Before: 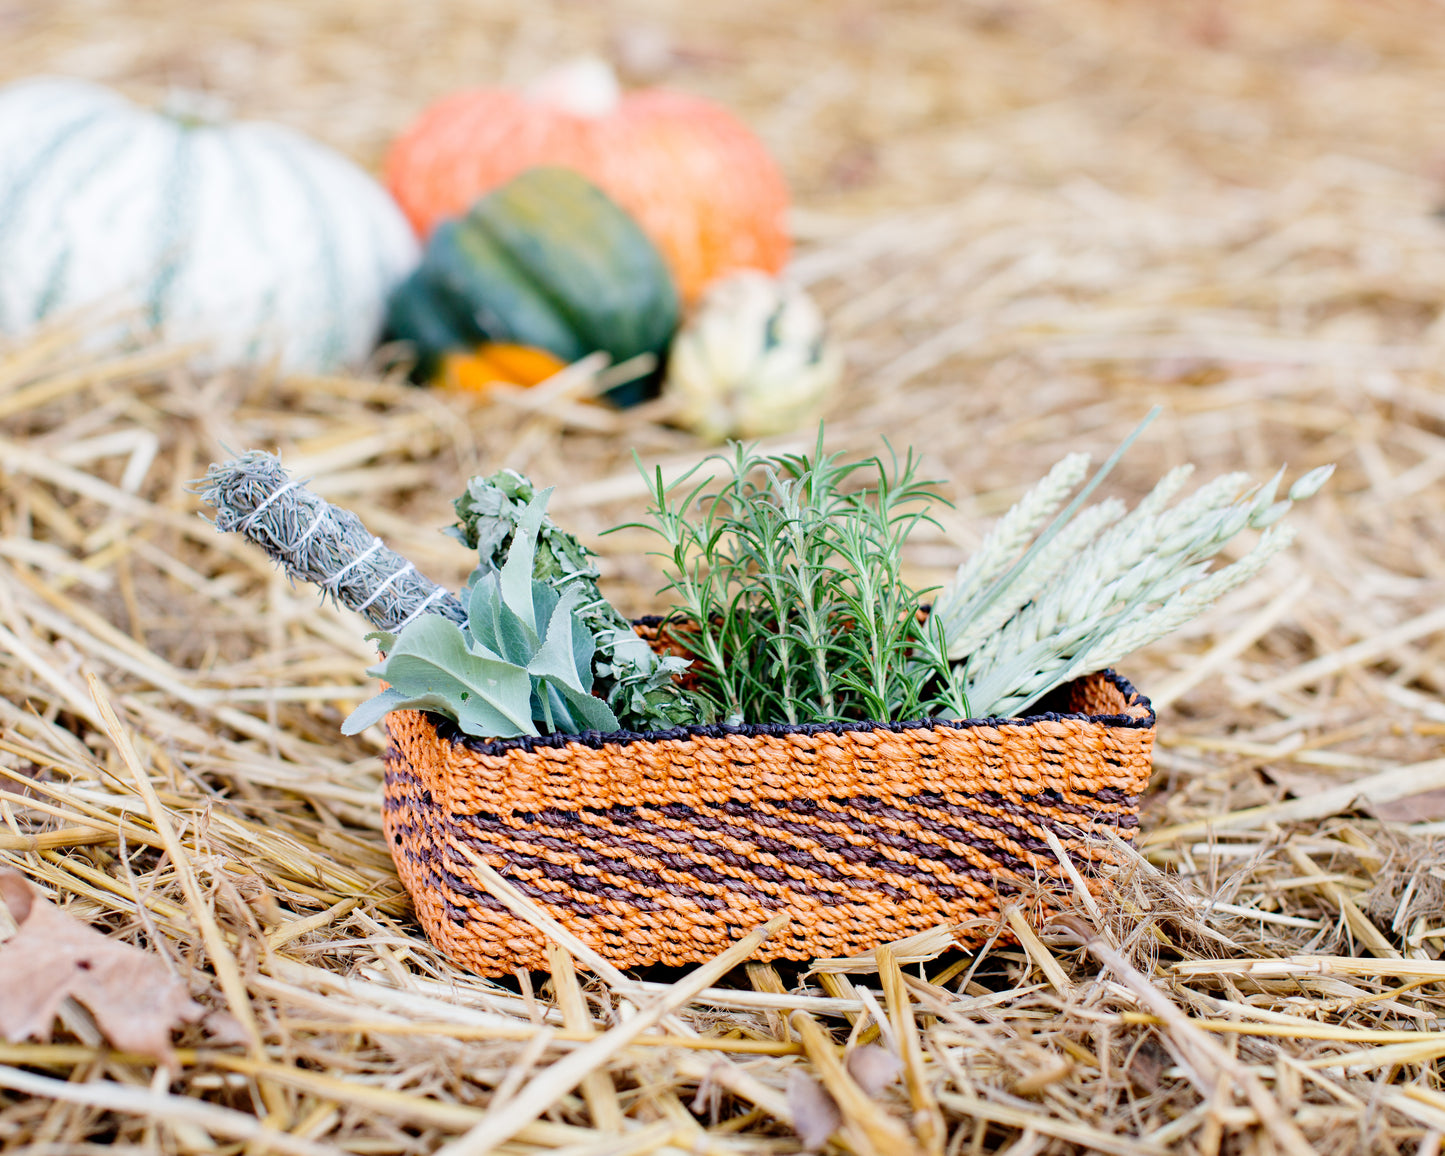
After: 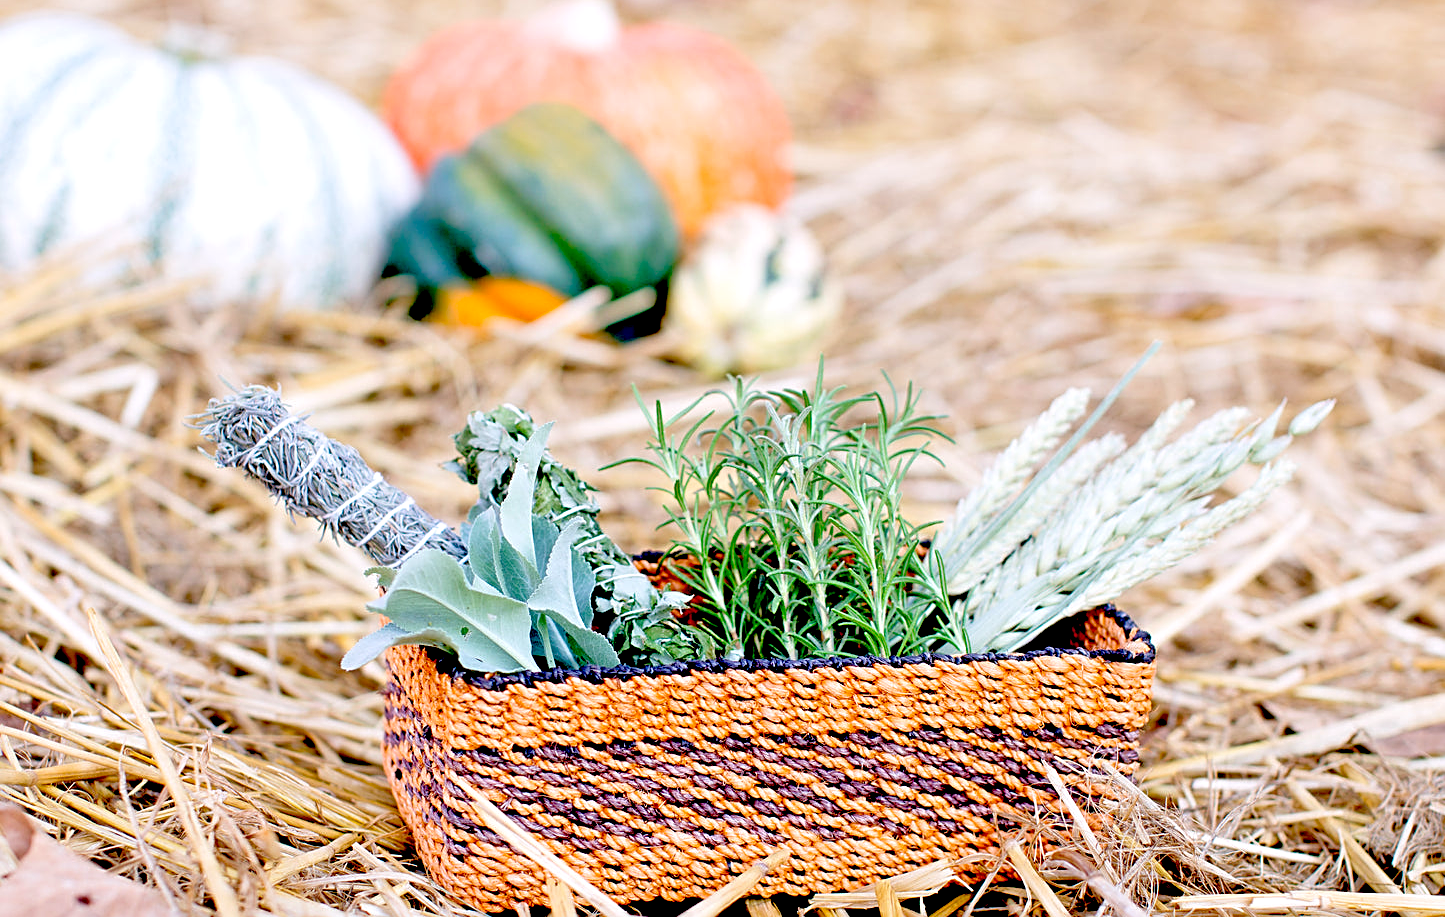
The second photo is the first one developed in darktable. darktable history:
color calibration: illuminant custom, x 0.348, y 0.366, temperature 4940.58 K
exposure: black level correction 0.025, exposure 0.182 EV, compensate highlight preservation false
sharpen: on, module defaults
tone equalizer: -7 EV 0.15 EV, -6 EV 0.6 EV, -5 EV 1.15 EV, -4 EV 1.33 EV, -3 EV 1.15 EV, -2 EV 0.6 EV, -1 EV 0.15 EV, mask exposure compensation -0.5 EV
crop and rotate: top 5.667%, bottom 14.937%
